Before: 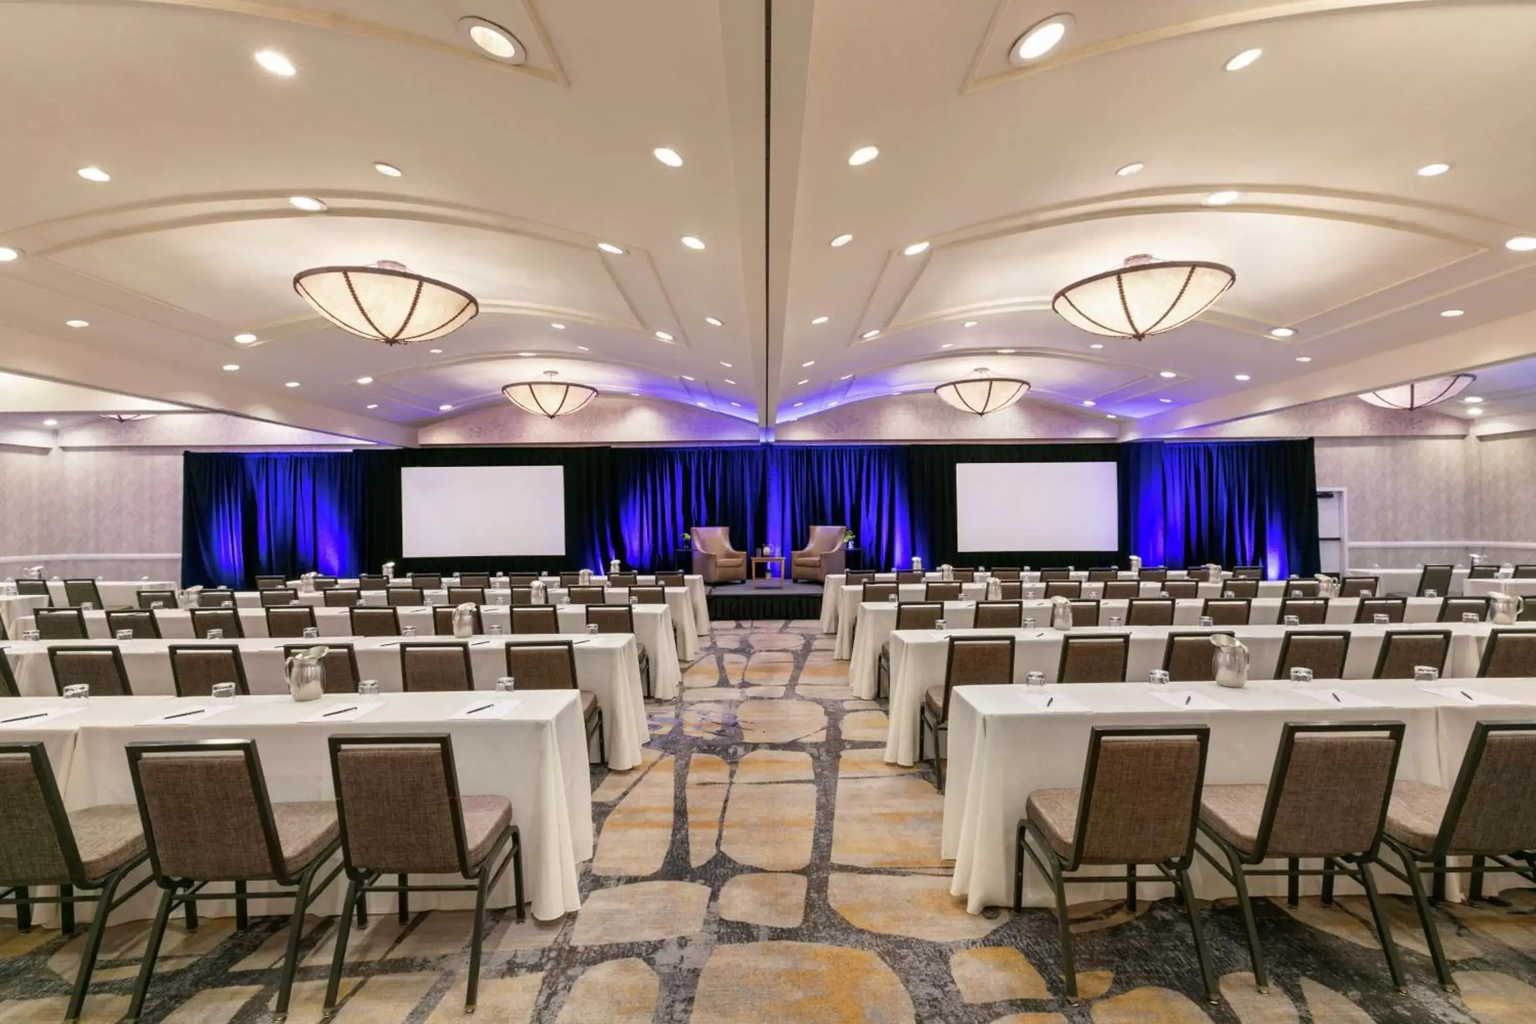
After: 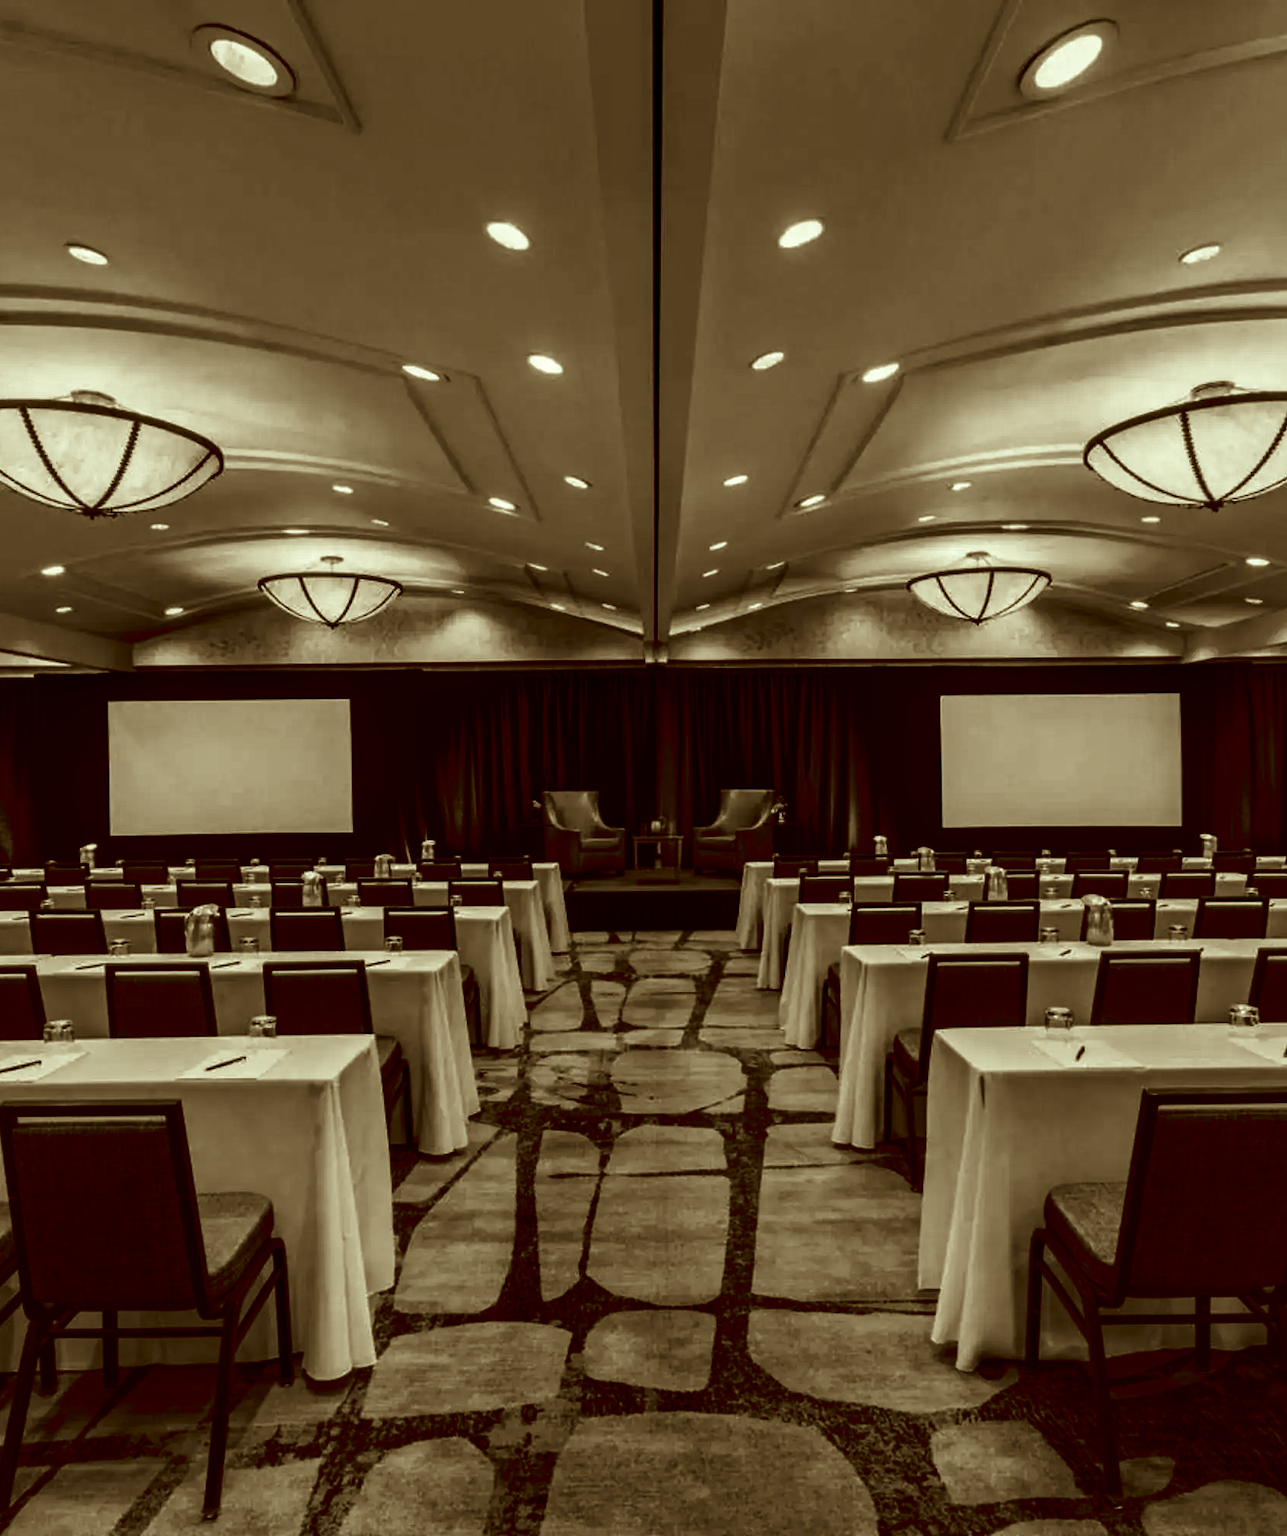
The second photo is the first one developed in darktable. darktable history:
local contrast: highlights 63%, shadows 54%, detail 168%, midtone range 0.519
velvia: strength 44.9%
exposure: exposure -0.264 EV, compensate highlight preservation false
crop: left 21.47%, right 22.651%
contrast brightness saturation: contrast -0.037, brightness -0.576, saturation -0.993
color correction: highlights a* -5.98, highlights b* 9.61, shadows a* 10.07, shadows b* 23.22
